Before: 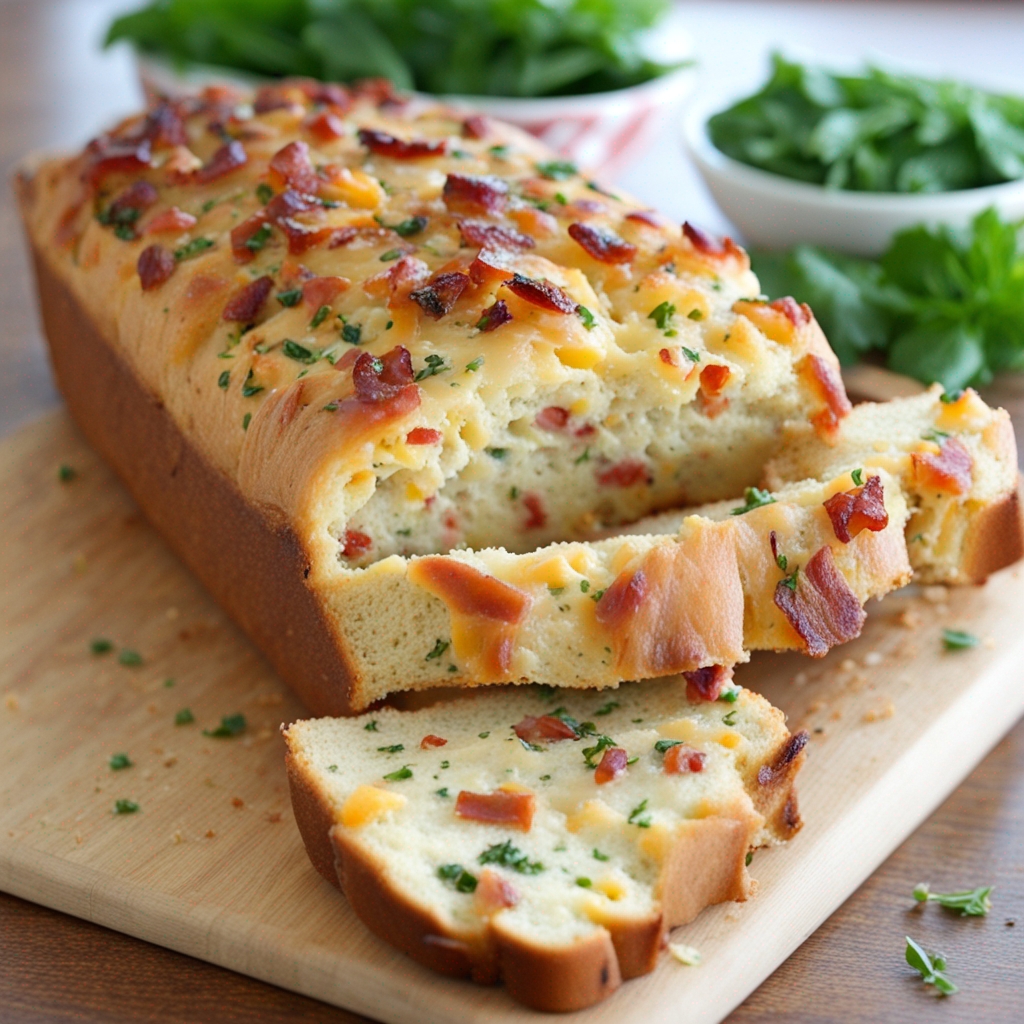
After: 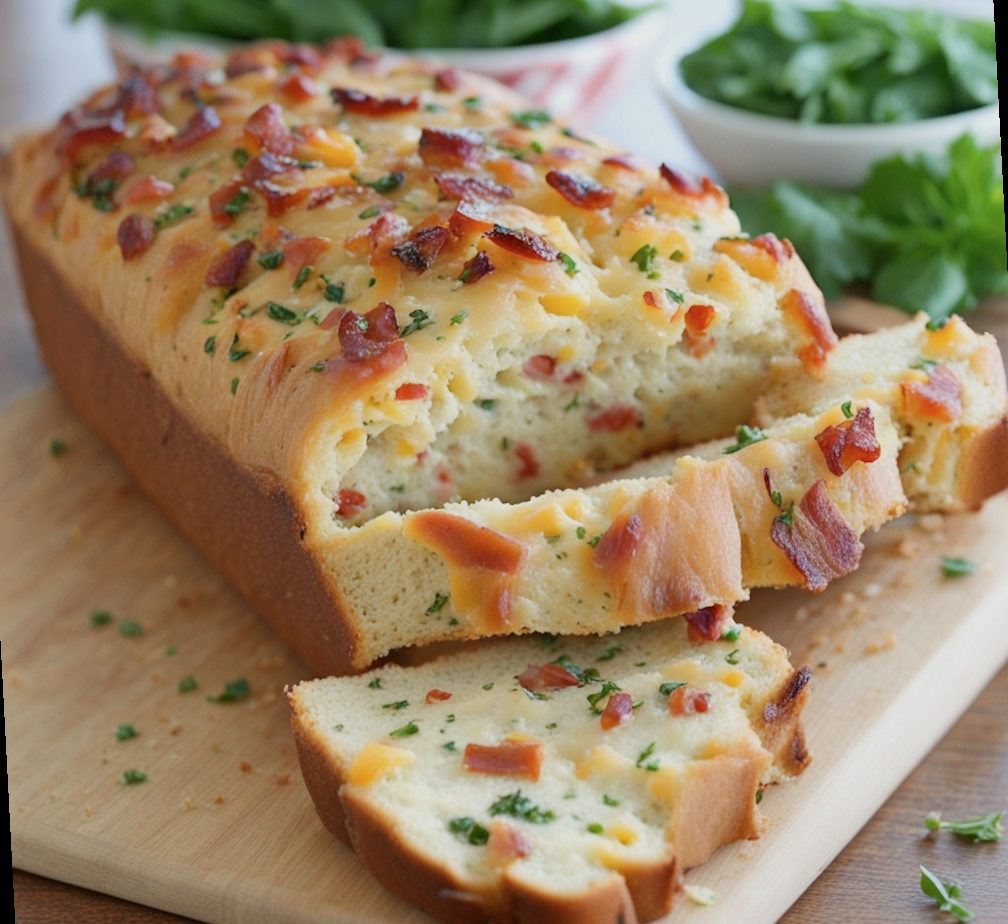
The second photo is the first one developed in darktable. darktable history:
color balance: contrast -15%
rotate and perspective: rotation -3°, crop left 0.031, crop right 0.968, crop top 0.07, crop bottom 0.93
